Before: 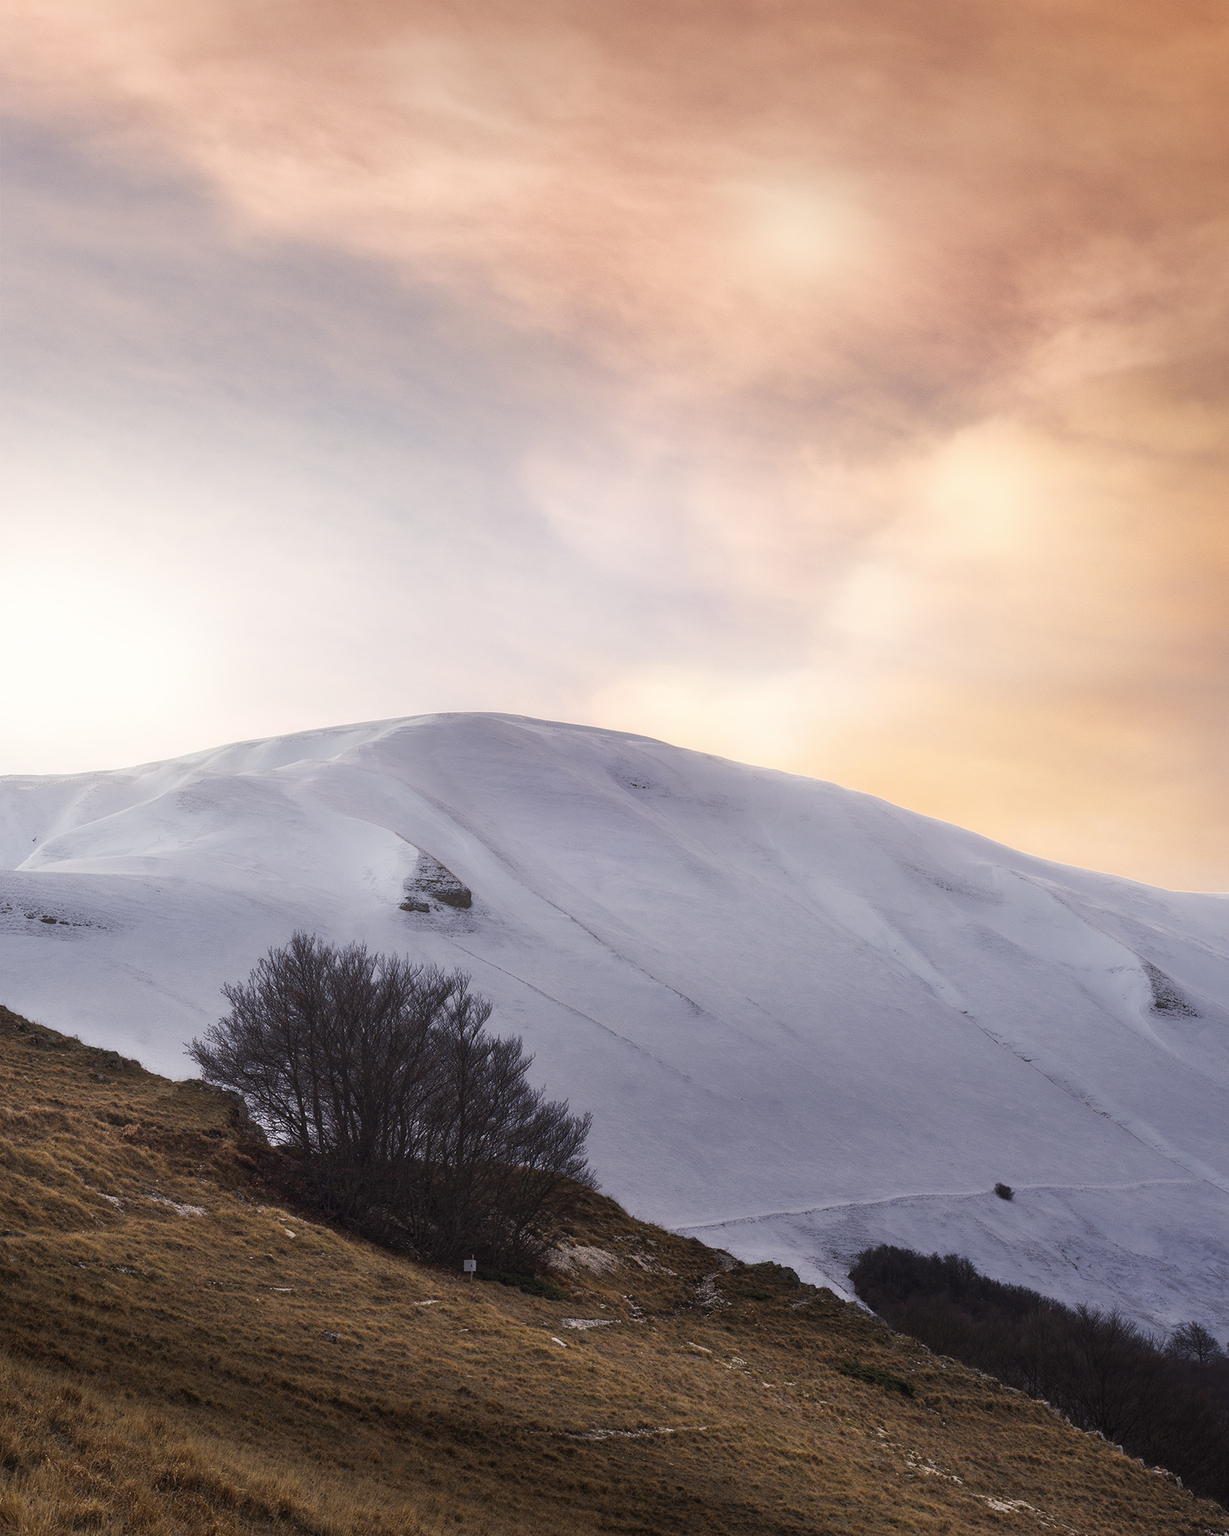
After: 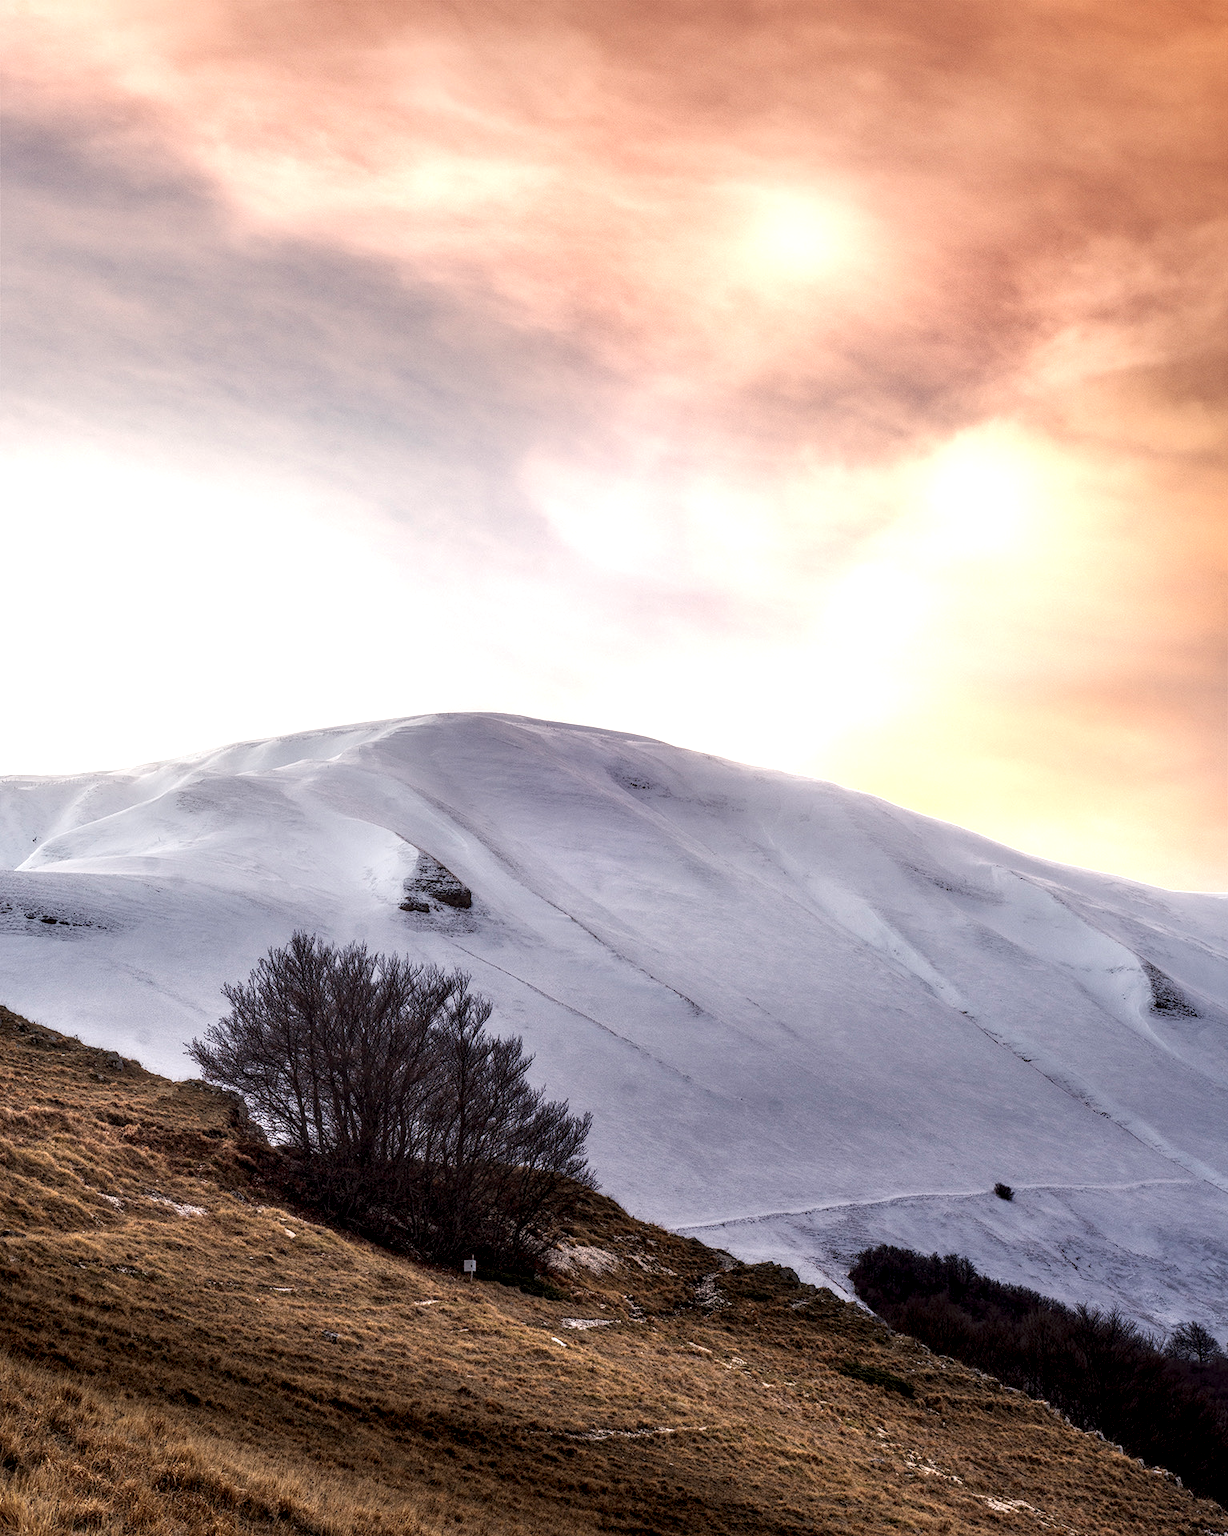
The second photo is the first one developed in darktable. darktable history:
local contrast: highlights 2%, shadows 6%, detail 181%
exposure: exposure 0.272 EV, compensate highlight preservation false
